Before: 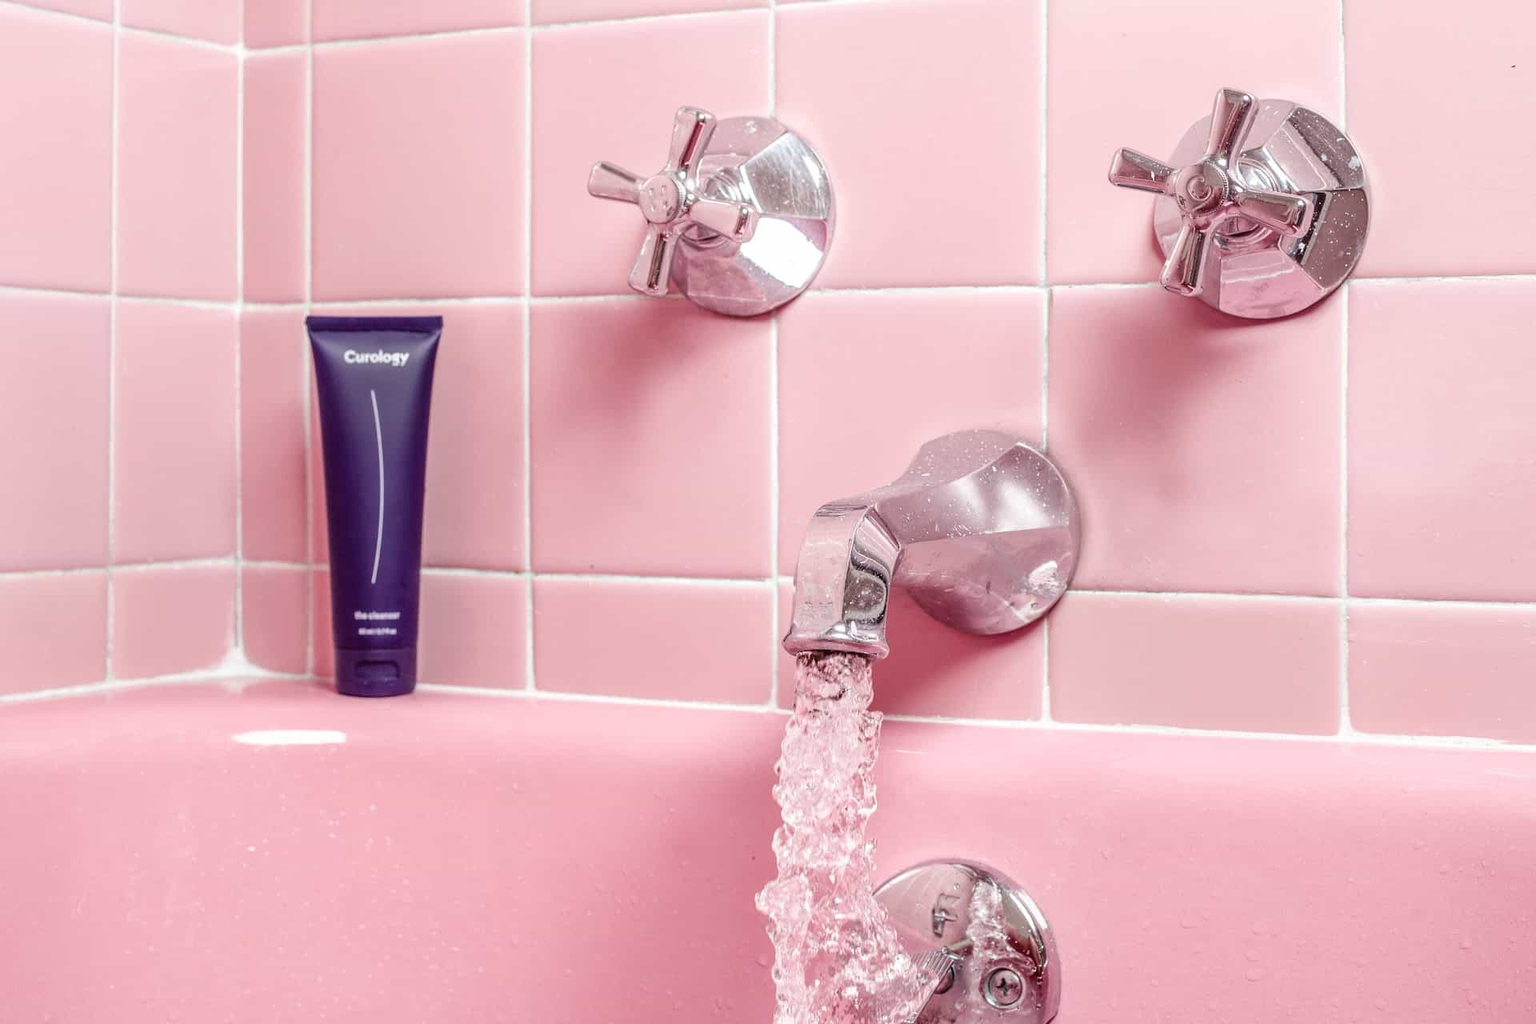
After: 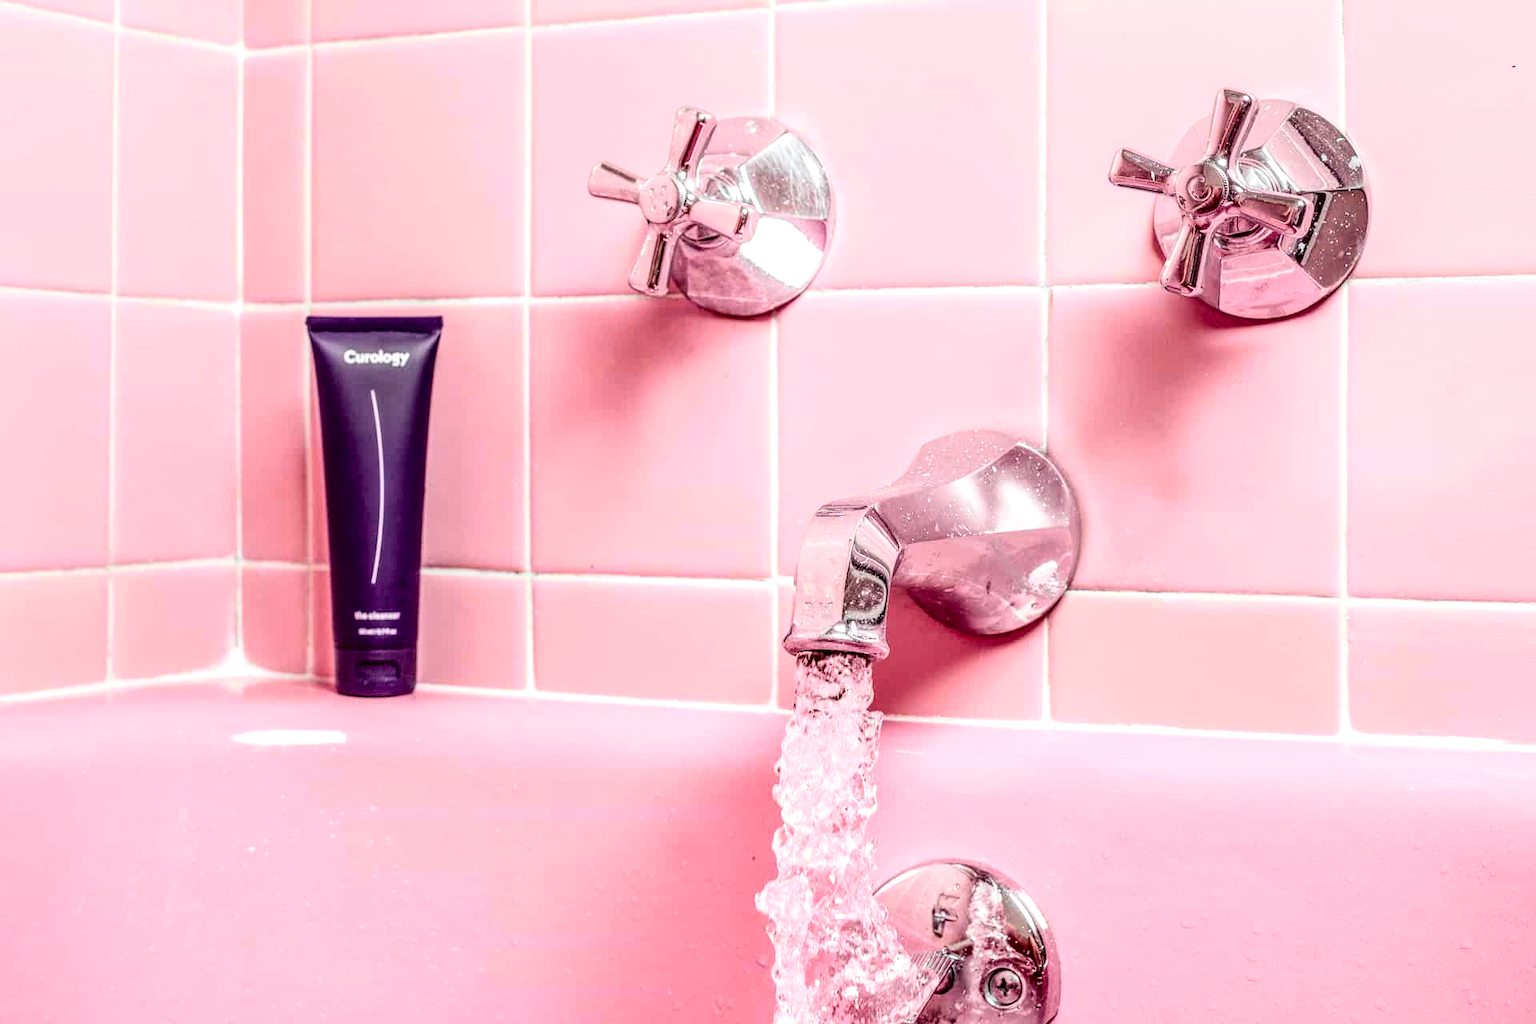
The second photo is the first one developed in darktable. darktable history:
exposure: exposure 0.127 EV, compensate highlight preservation false
tone curve: curves: ch0 [(0, 0) (0.131, 0.116) (0.316, 0.345) (0.501, 0.584) (0.629, 0.732) (0.812, 0.888) (1, 0.974)]; ch1 [(0, 0) (0.366, 0.367) (0.475, 0.462) (0.494, 0.496) (0.504, 0.499) (0.553, 0.584) (1, 1)]; ch2 [(0, 0) (0.333, 0.346) (0.375, 0.375) (0.424, 0.43) (0.476, 0.492) (0.502, 0.502) (0.533, 0.556) (0.566, 0.599) (0.614, 0.653) (1, 1)], color space Lab, independent channels, preserve colors none
local contrast: highlights 60%, shadows 60%, detail 160%
